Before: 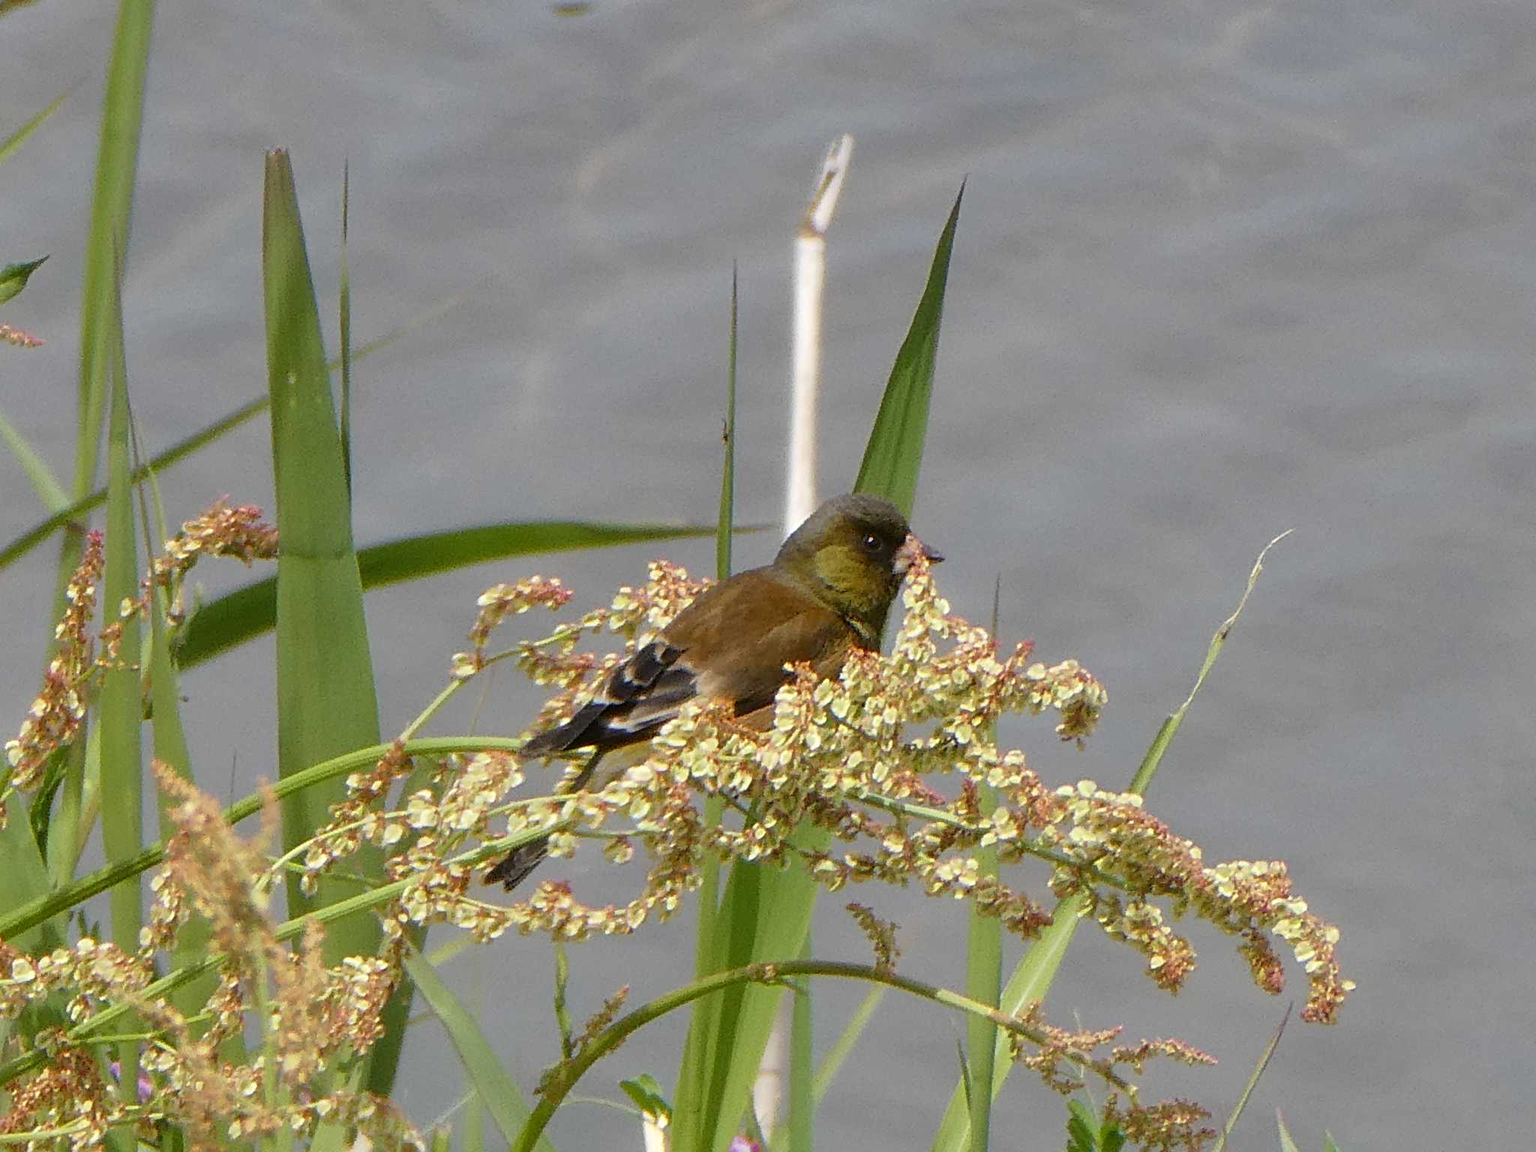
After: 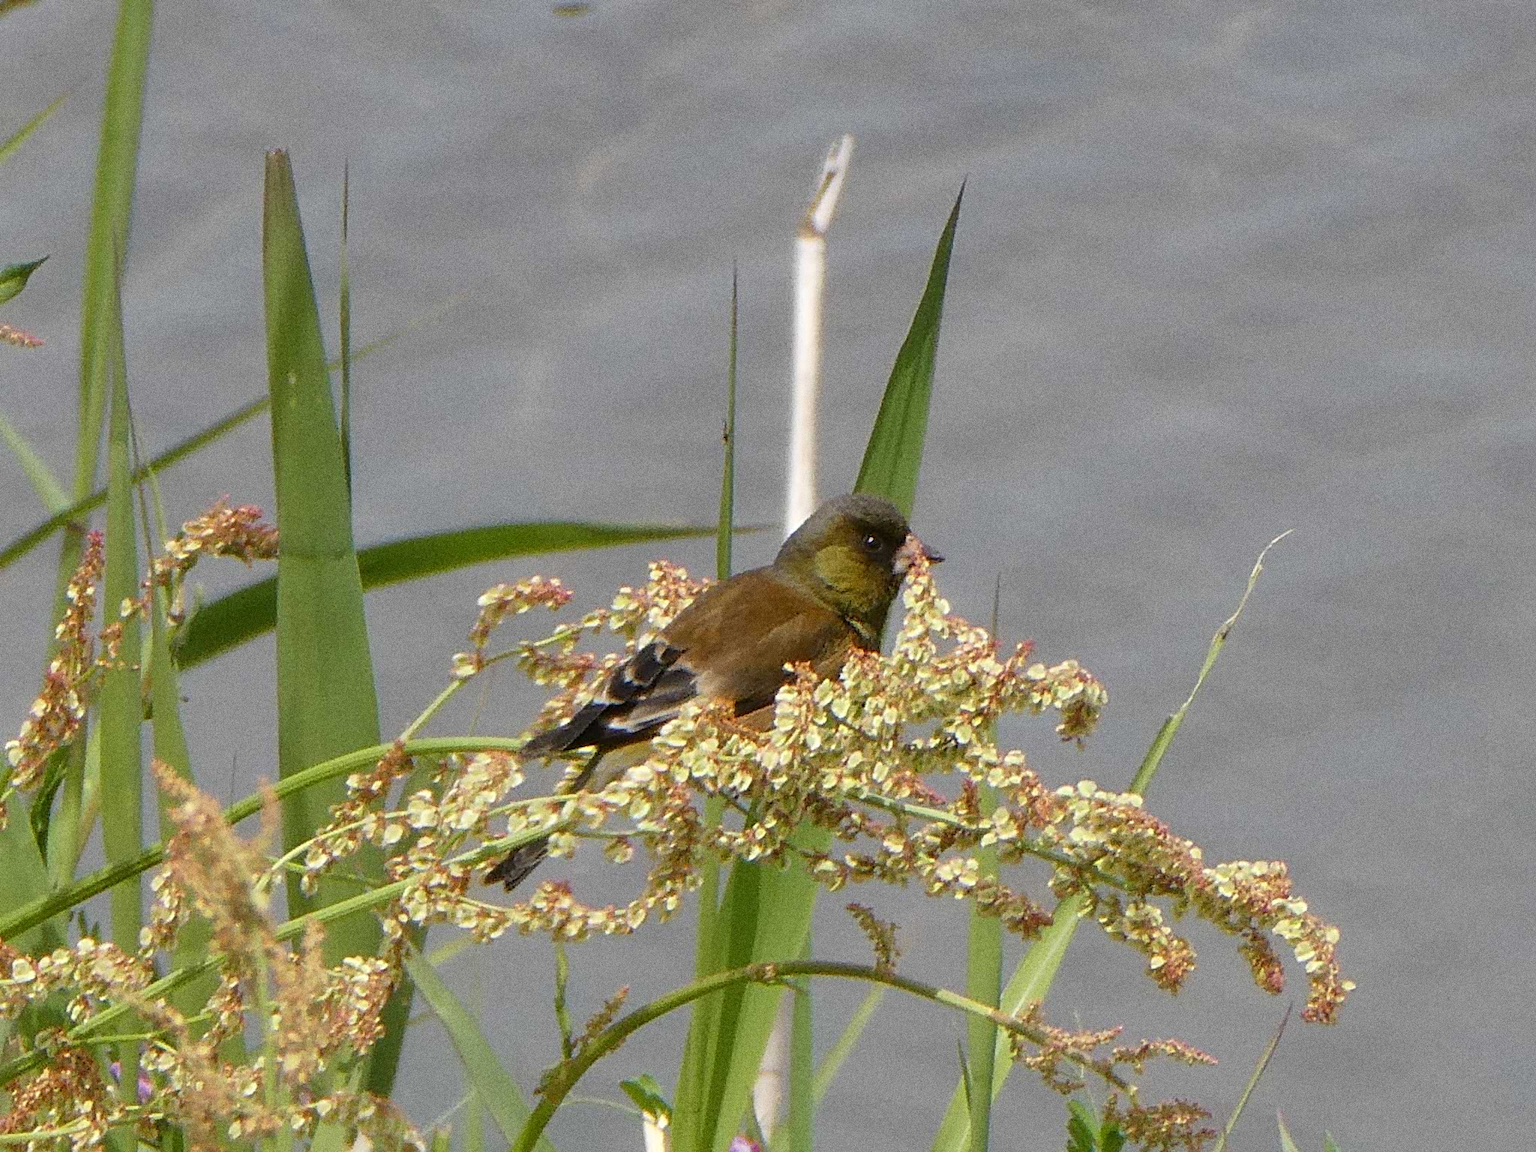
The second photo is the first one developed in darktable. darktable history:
levels: mode automatic
grain: coarseness 0.09 ISO, strength 40%
